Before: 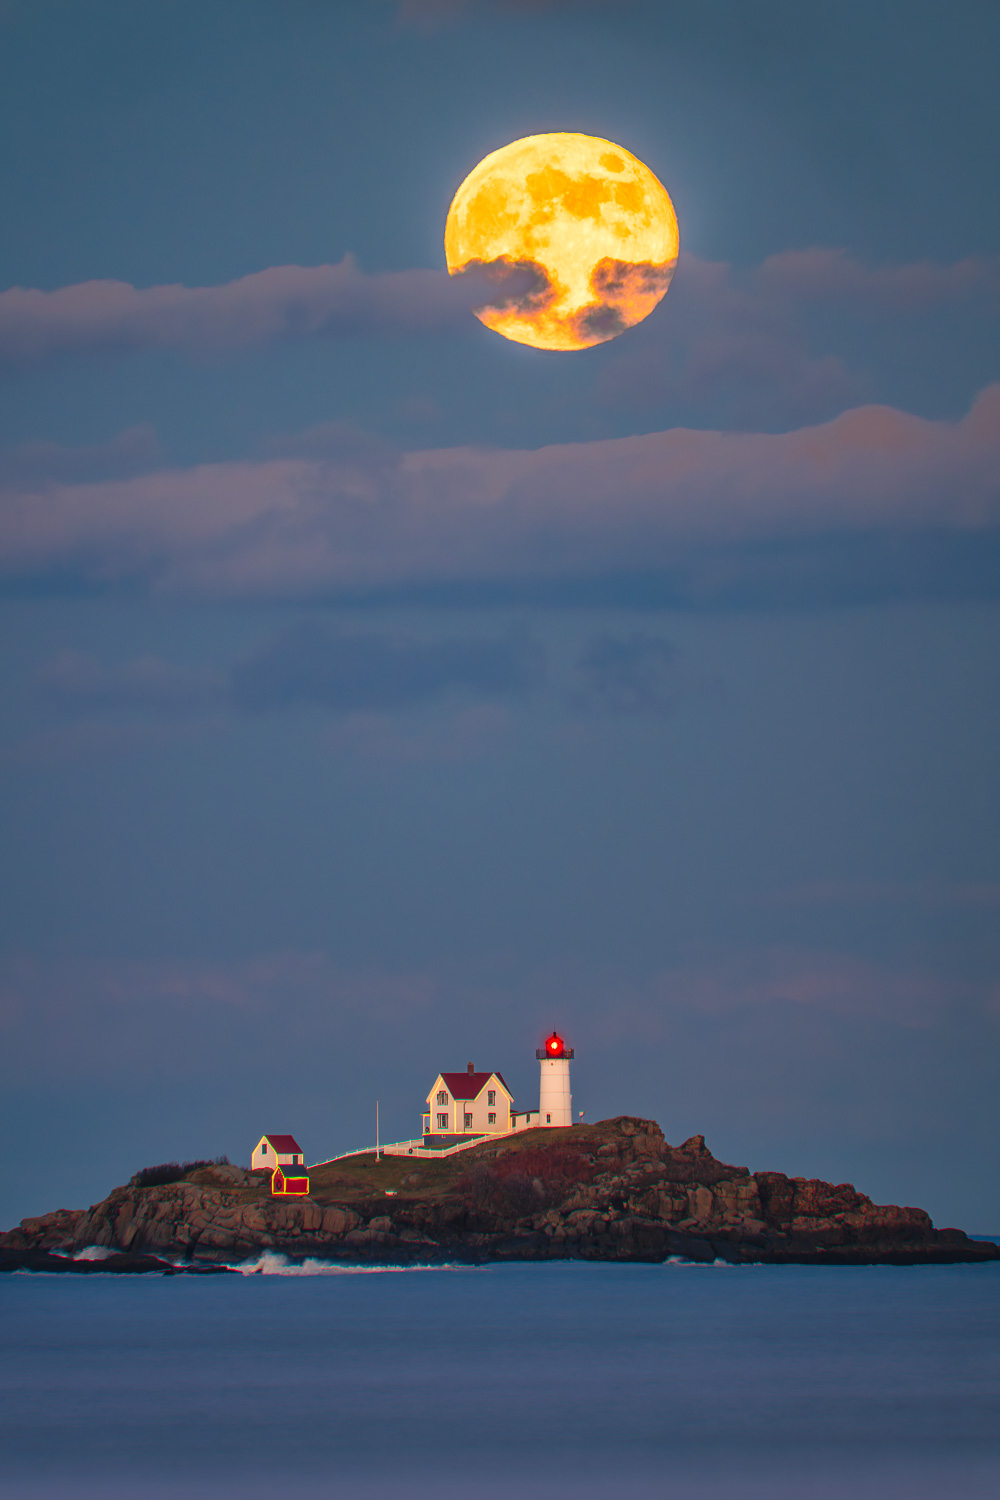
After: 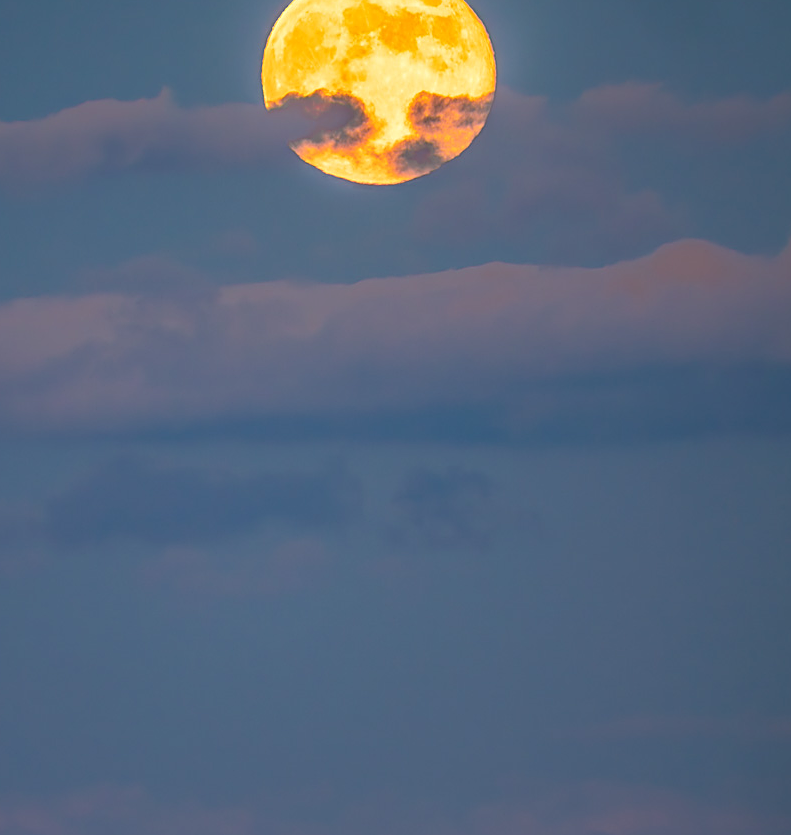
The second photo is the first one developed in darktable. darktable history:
sharpen: on, module defaults
crop: left 18.378%, top 11.092%, right 2.479%, bottom 33.197%
tone equalizer: on, module defaults
